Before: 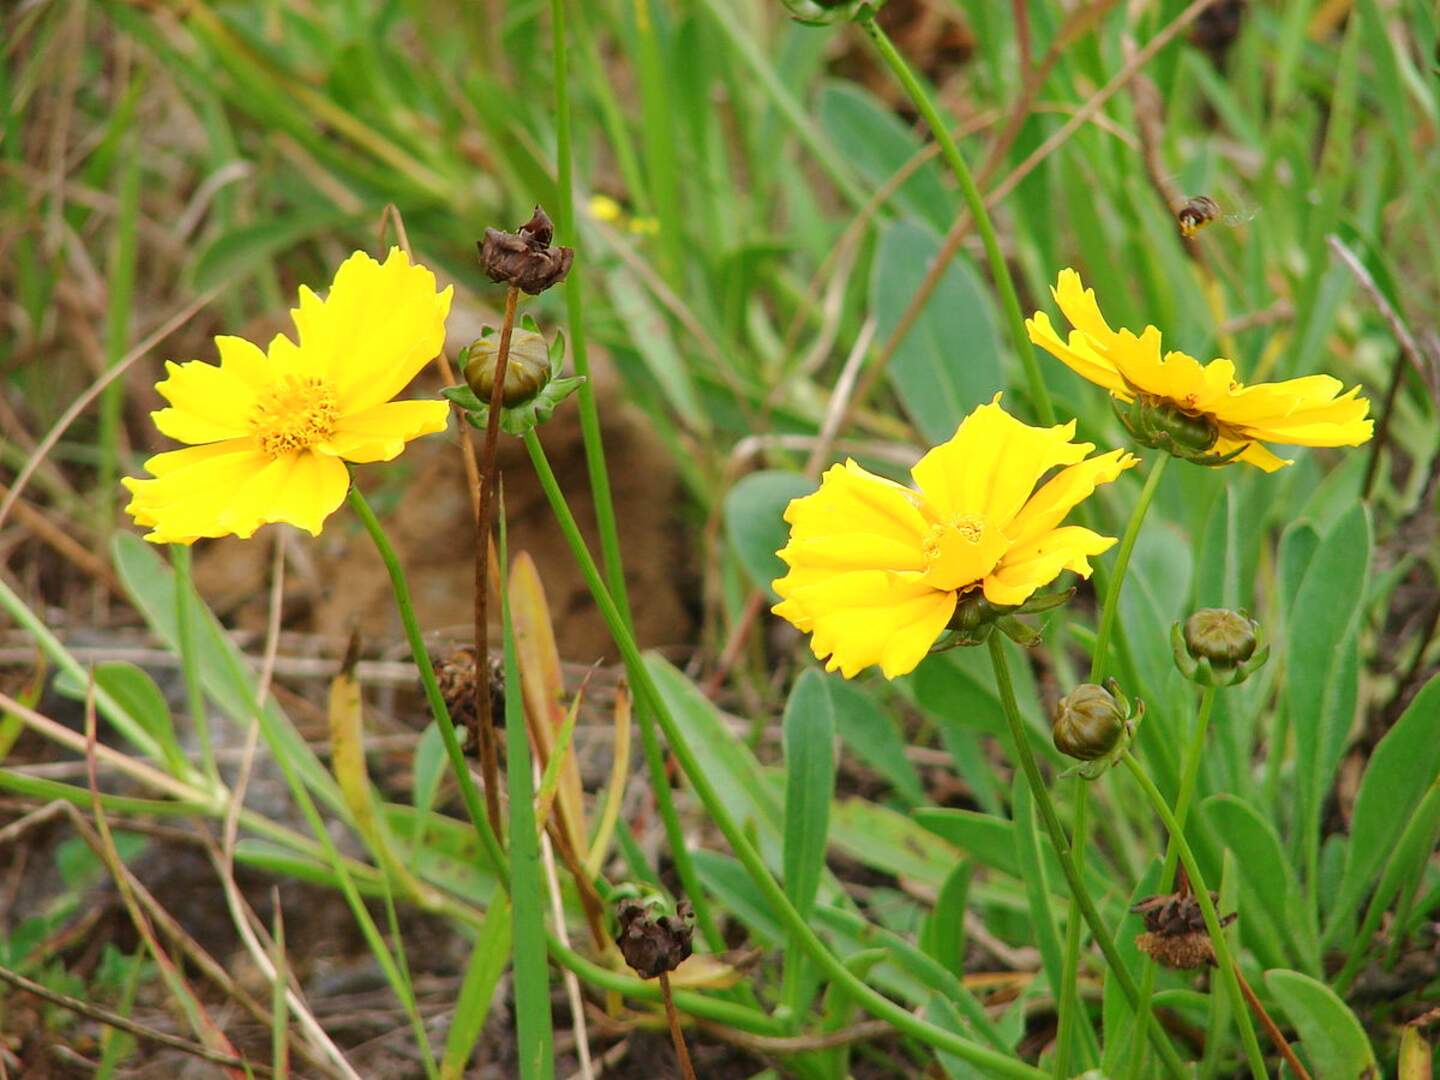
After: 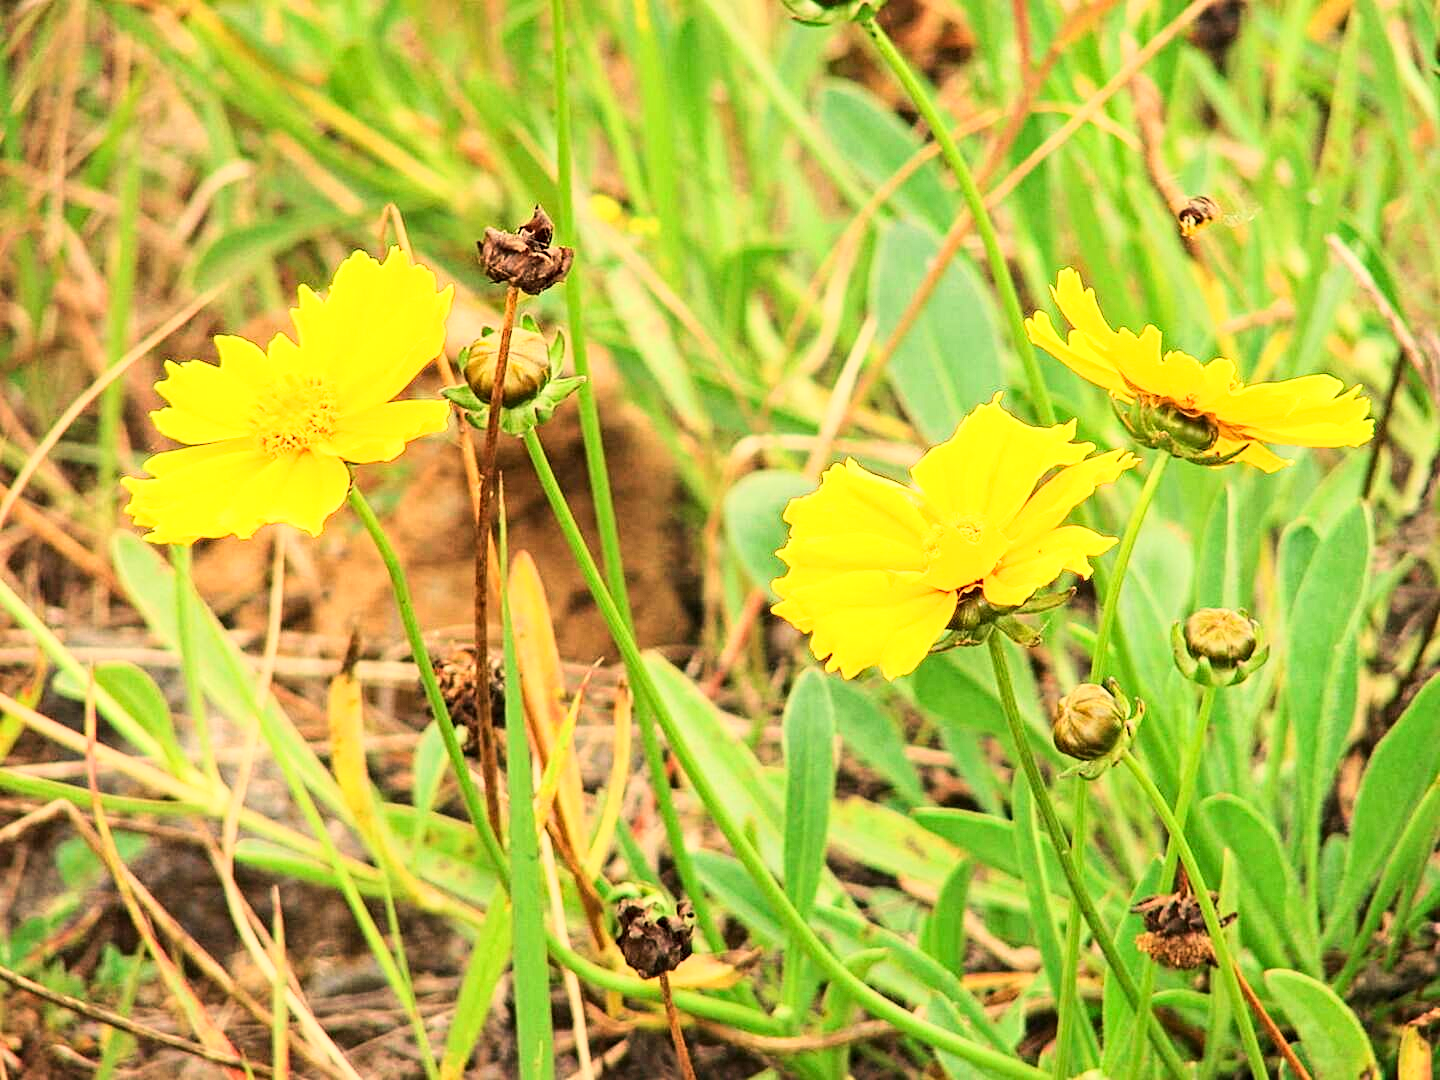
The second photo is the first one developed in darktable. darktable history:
white balance: red 1.123, blue 0.83
contrast equalizer: y [[0.5, 0.5, 0.5, 0.539, 0.64, 0.611], [0.5 ×6], [0.5 ×6], [0 ×6], [0 ×6]]
base curve: curves: ch0 [(0, 0) (0.018, 0.026) (0.143, 0.37) (0.33, 0.731) (0.458, 0.853) (0.735, 0.965) (0.905, 0.986) (1, 1)]
